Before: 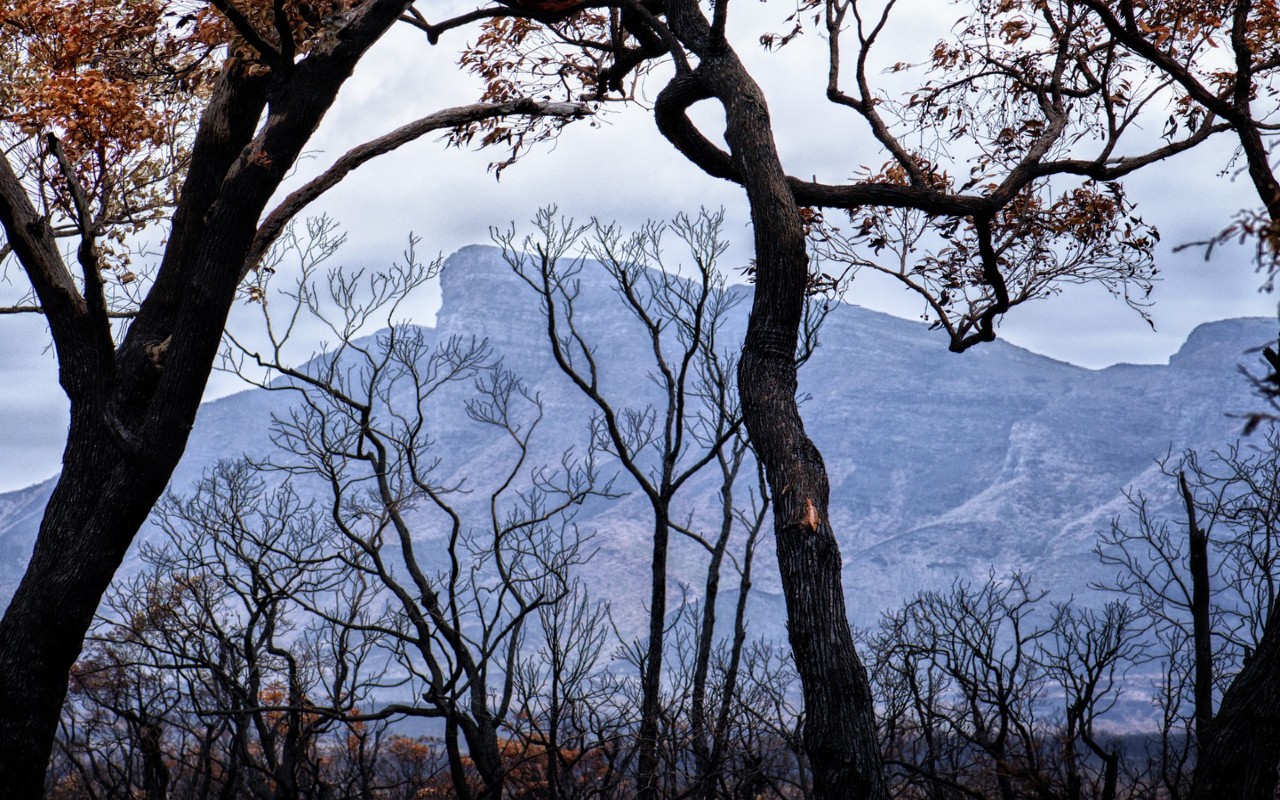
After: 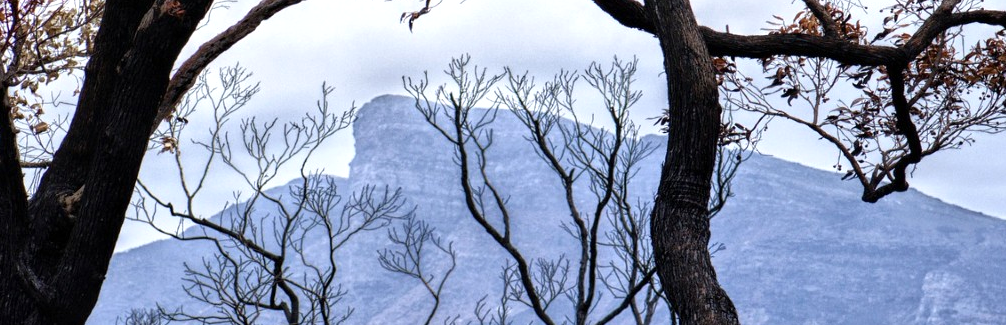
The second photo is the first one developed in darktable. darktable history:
crop: left 6.873%, top 18.772%, right 14.465%, bottom 40.552%
exposure: exposure 0.268 EV, compensate exposure bias true, compensate highlight preservation false
